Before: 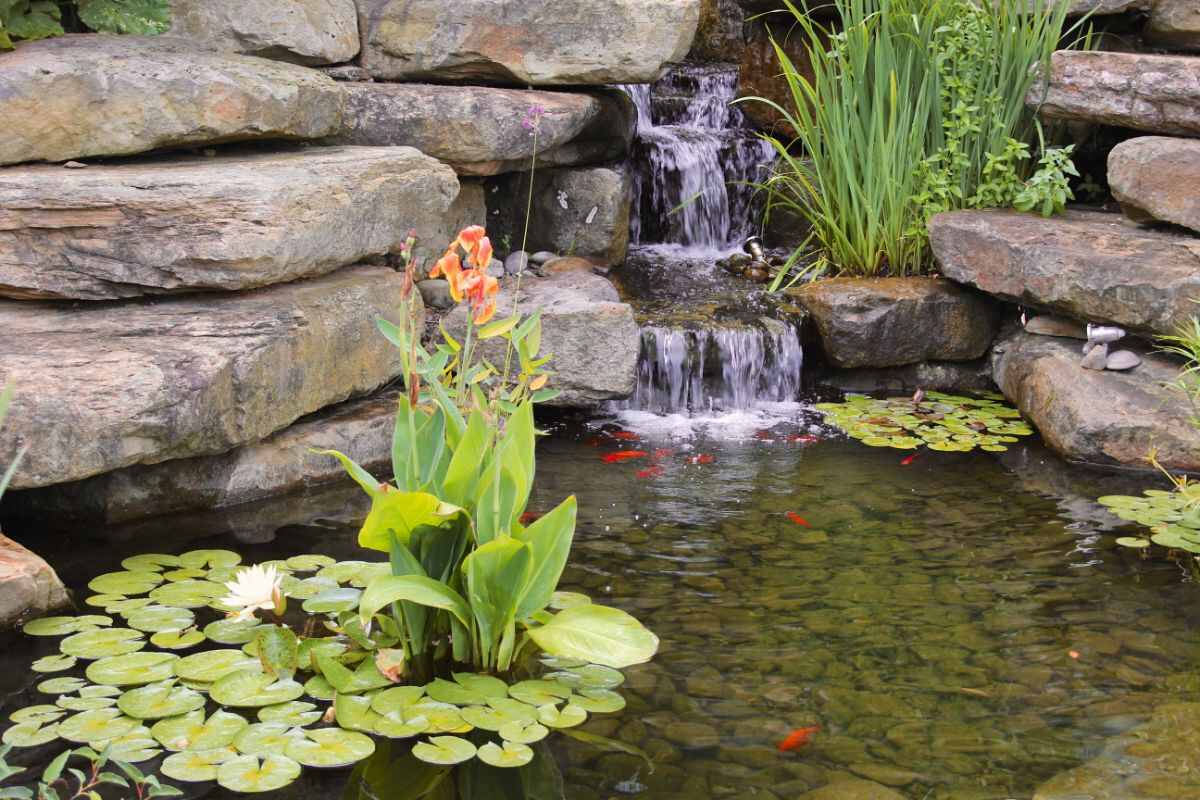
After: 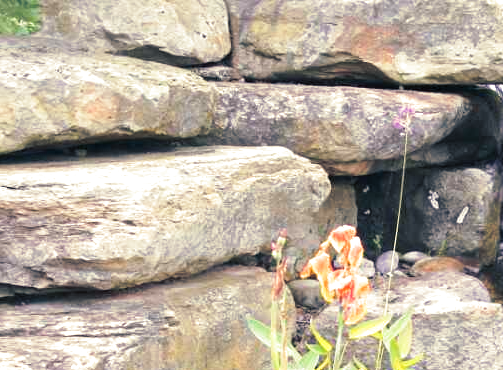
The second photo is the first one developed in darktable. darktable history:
crop and rotate: left 10.817%, top 0.062%, right 47.194%, bottom 53.626%
split-toning: shadows › hue 216°, shadows › saturation 1, highlights › hue 57.6°, balance -33.4
exposure: black level correction 0, exposure 0.7 EV, compensate exposure bias true, compensate highlight preservation false
